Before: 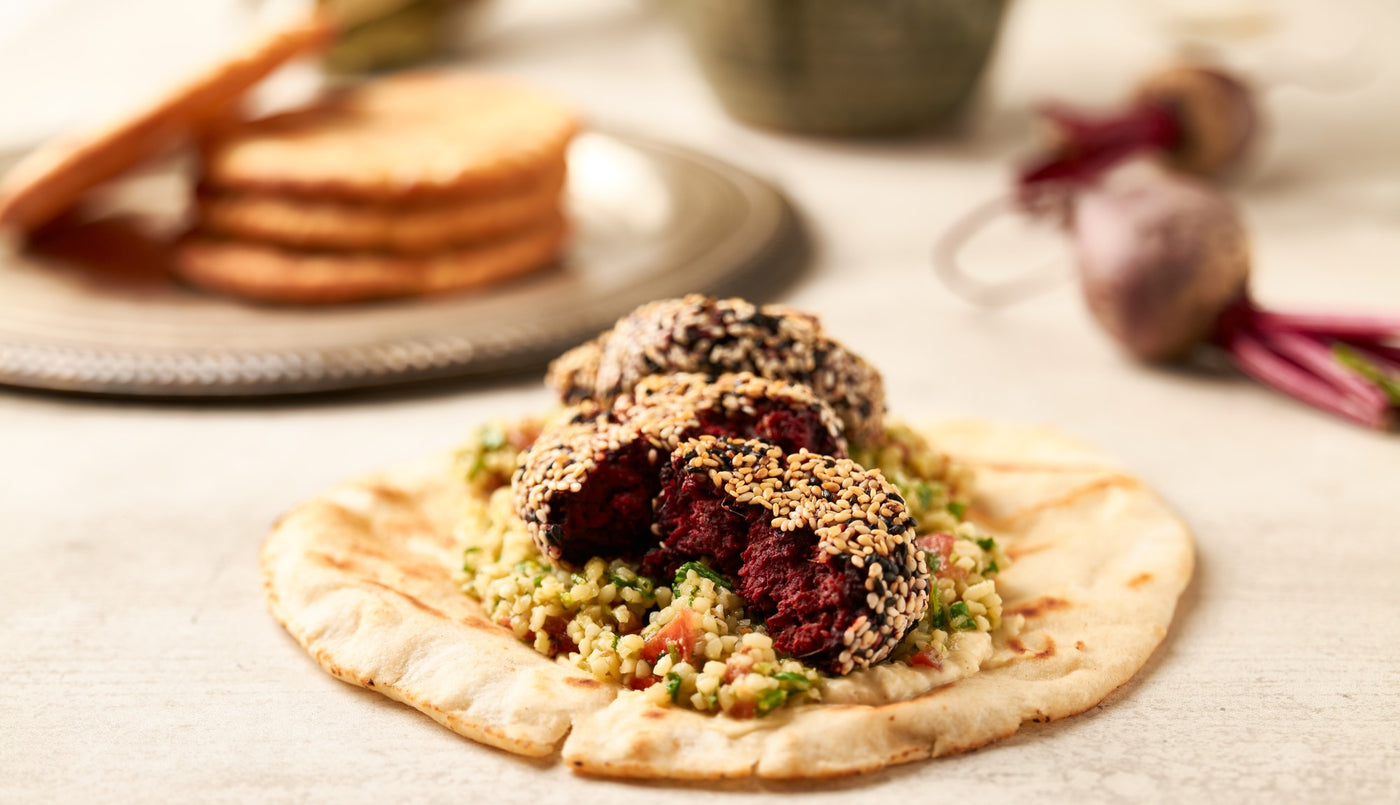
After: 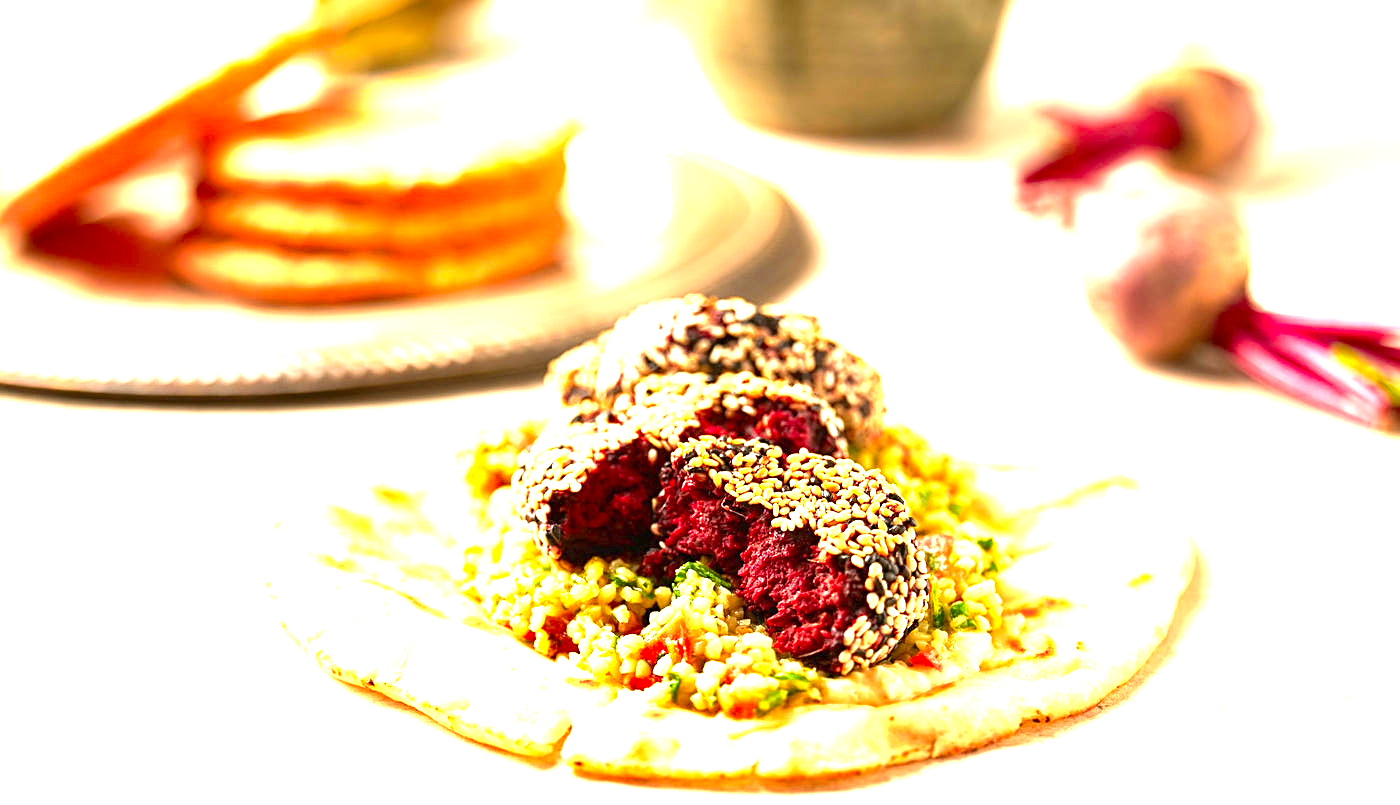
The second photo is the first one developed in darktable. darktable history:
color correction: saturation 1.32
sharpen: on, module defaults
exposure: black level correction 0, exposure 1.9 EV, compensate highlight preservation false
